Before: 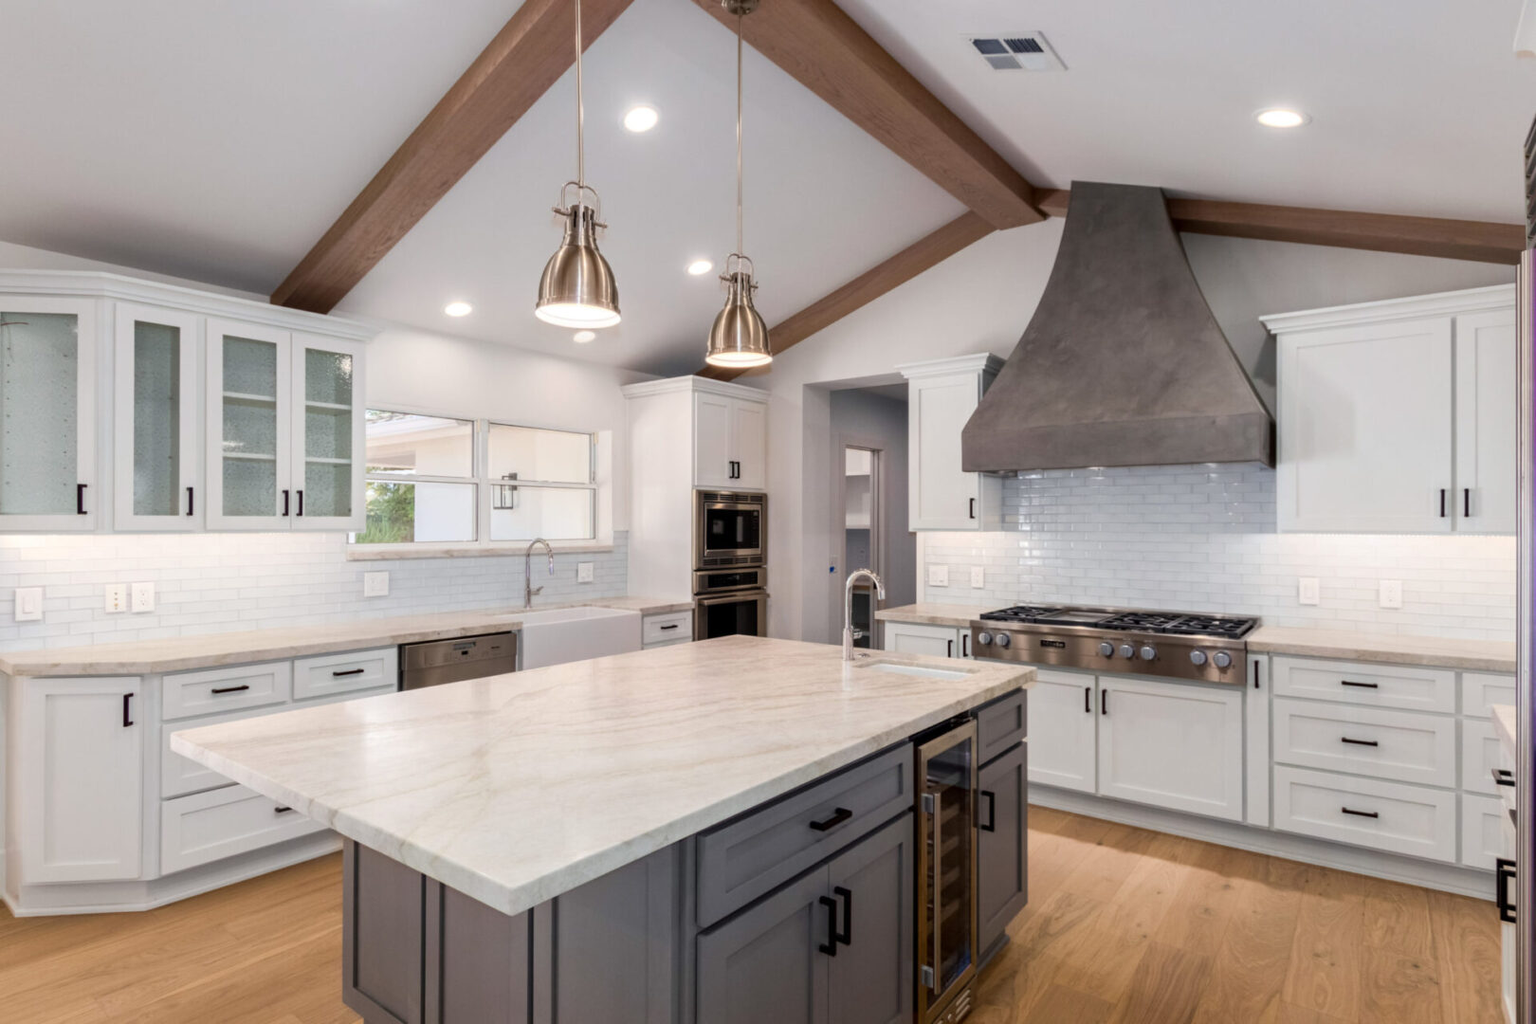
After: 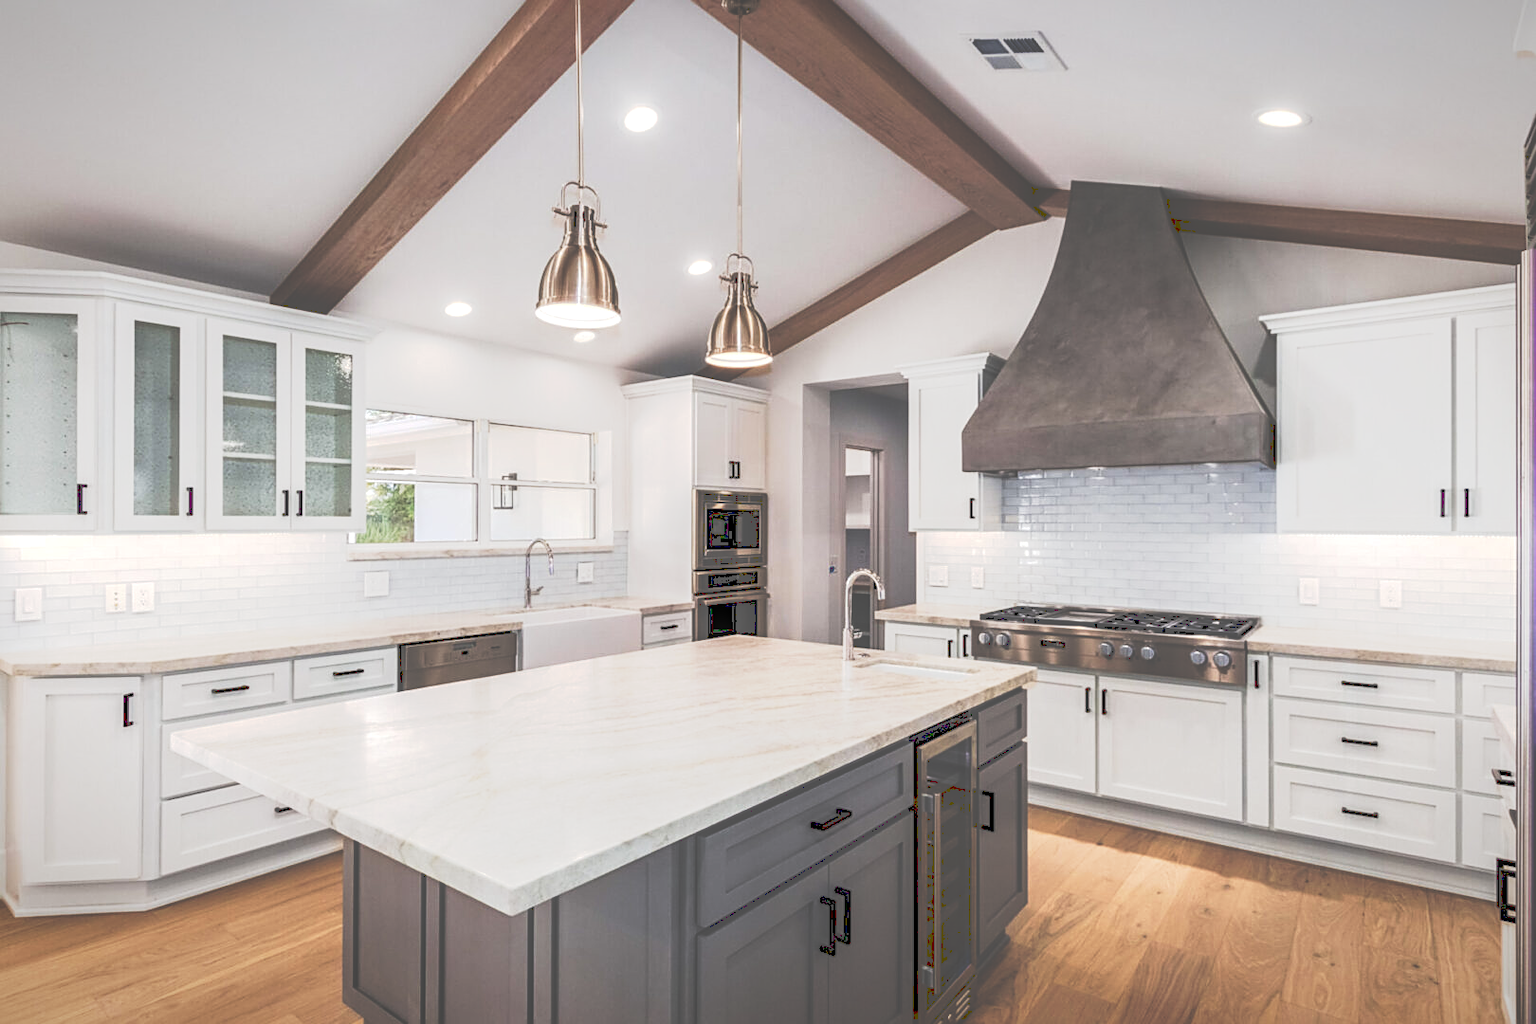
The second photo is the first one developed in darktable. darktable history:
tone equalizer: edges refinement/feathering 500, mask exposure compensation -1.57 EV, preserve details no
tone curve: curves: ch0 [(0, 0) (0.003, 0.345) (0.011, 0.345) (0.025, 0.345) (0.044, 0.349) (0.069, 0.353) (0.1, 0.356) (0.136, 0.359) (0.177, 0.366) (0.224, 0.378) (0.277, 0.398) (0.335, 0.429) (0.399, 0.476) (0.468, 0.545) (0.543, 0.624) (0.623, 0.721) (0.709, 0.811) (0.801, 0.876) (0.898, 0.913) (1, 1)], preserve colors none
vignetting: fall-off start 98.29%, fall-off radius 99.05%, brightness -0.642, saturation -0.014, width/height ratio 1.424
sharpen: amount 0.481
local contrast: on, module defaults
